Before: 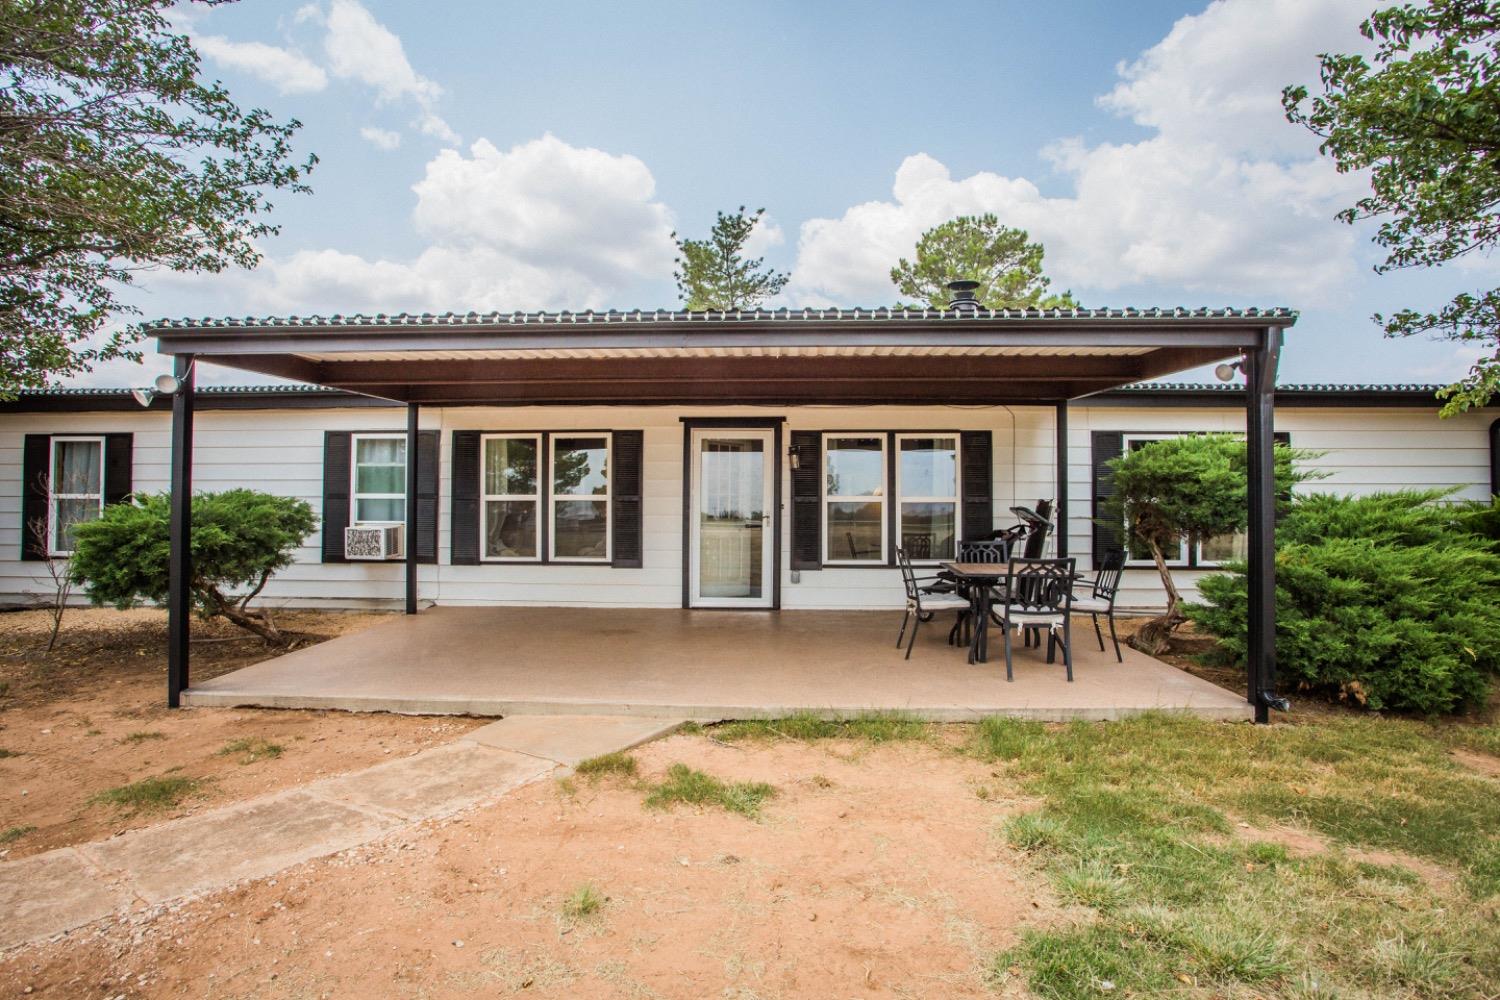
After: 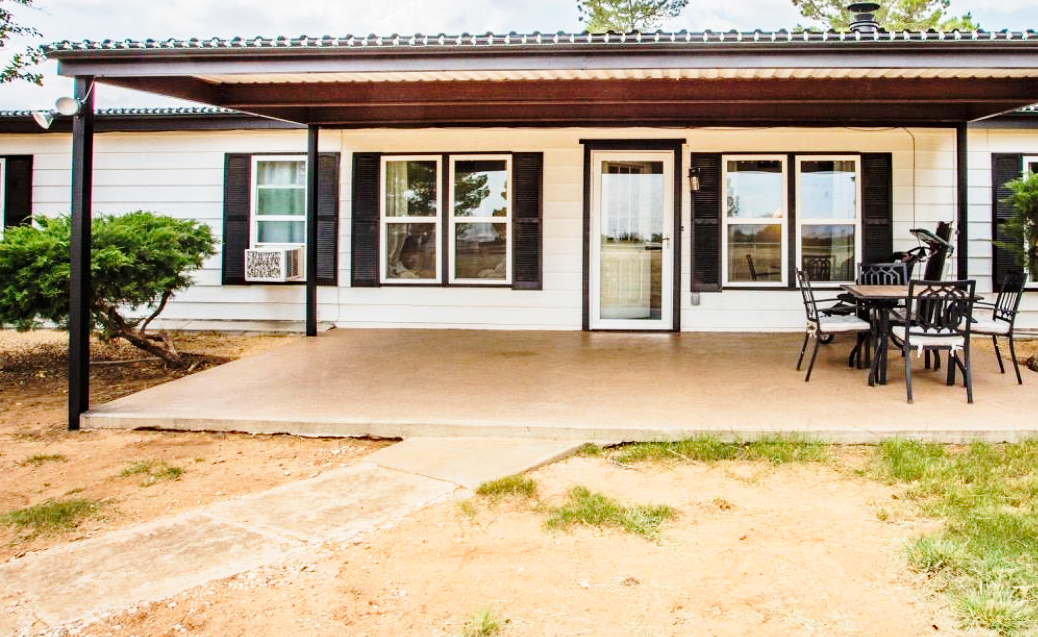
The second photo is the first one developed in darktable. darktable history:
crop: left 6.687%, top 27.868%, right 24.054%, bottom 8.401%
base curve: curves: ch0 [(0, 0) (0.028, 0.03) (0.121, 0.232) (0.46, 0.748) (0.859, 0.968) (1, 1)], preserve colors none
haze removal: compatibility mode true, adaptive false
